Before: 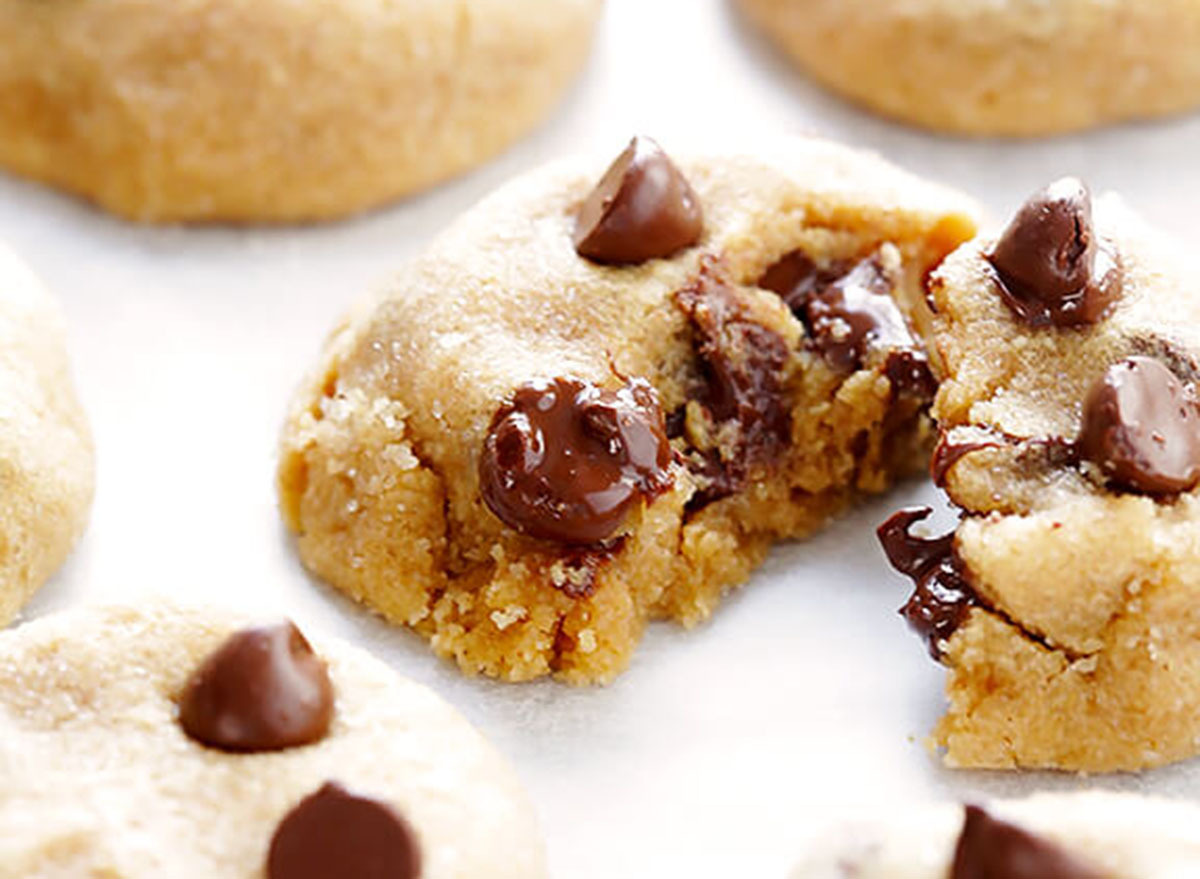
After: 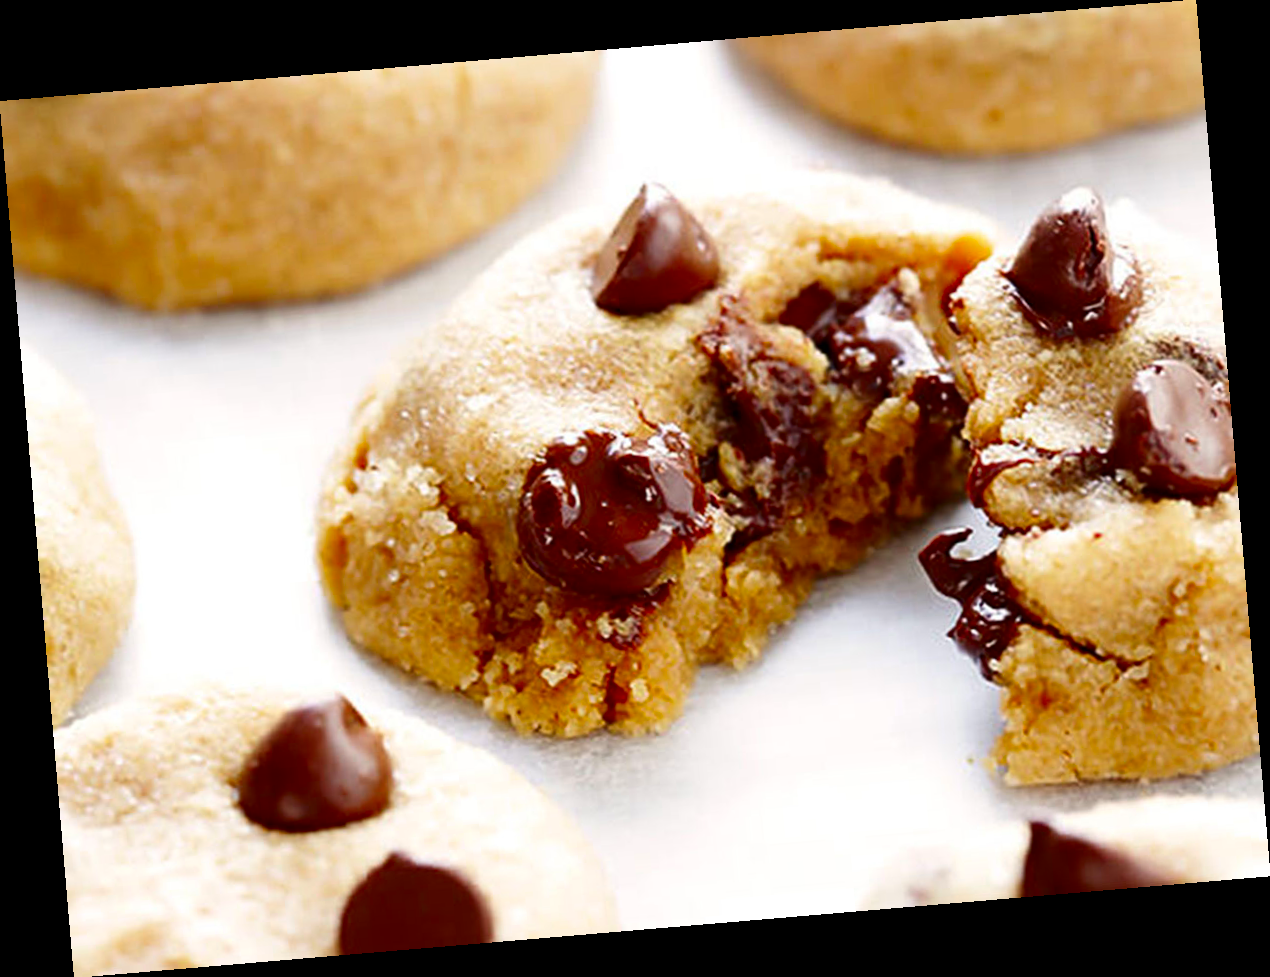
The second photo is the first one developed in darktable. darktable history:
rotate and perspective: rotation -4.86°, automatic cropping off
contrast brightness saturation: contrast 0.12, brightness -0.12, saturation 0.2
